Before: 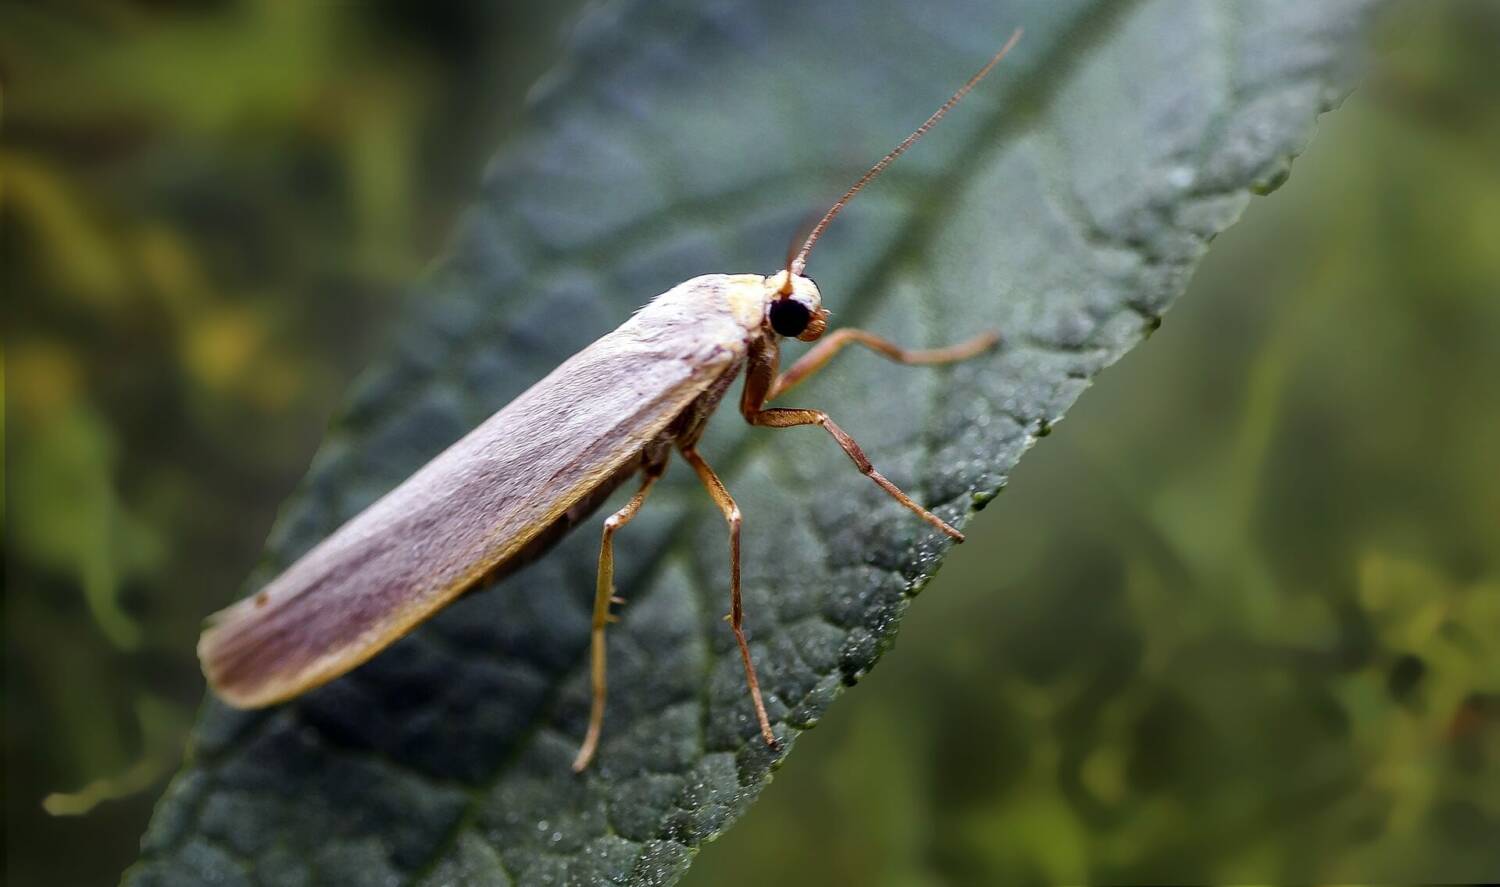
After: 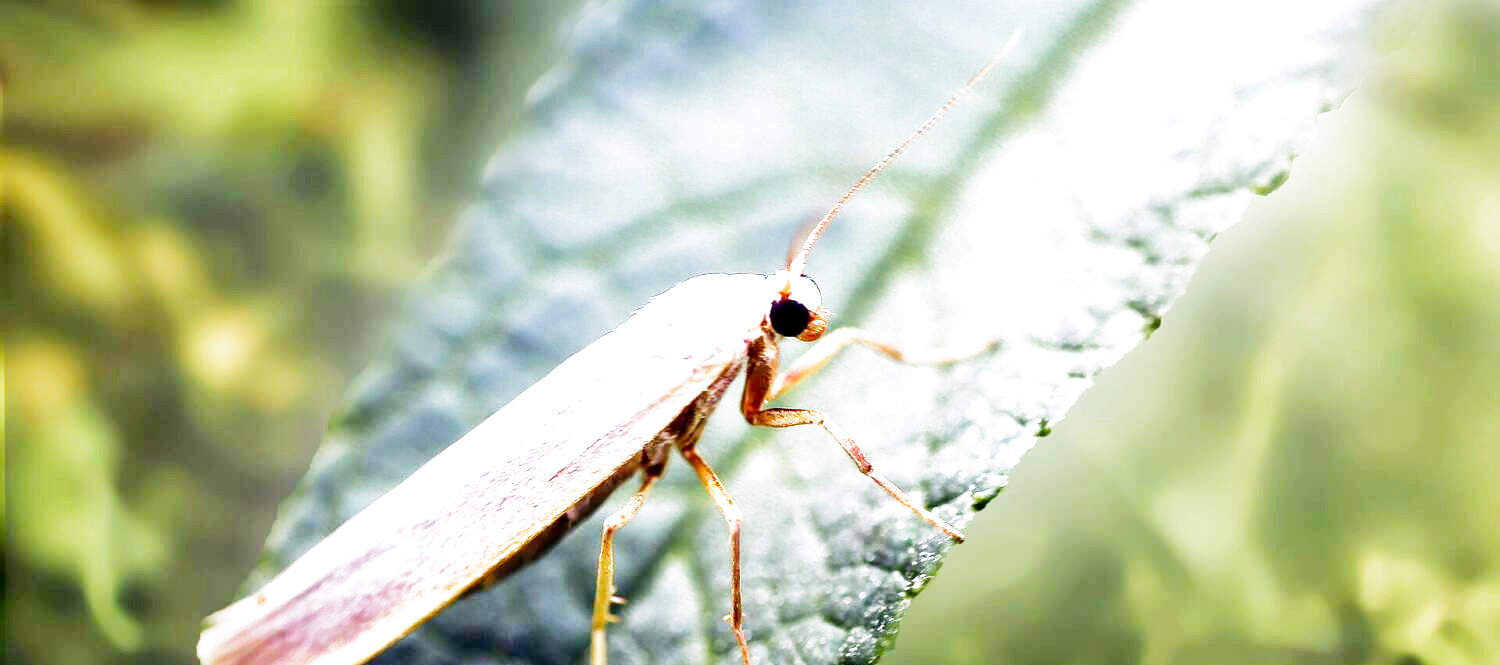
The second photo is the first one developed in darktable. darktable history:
crop: bottom 24.988%
exposure: black level correction 0, exposure 1.975 EV, compensate exposure bias true, compensate highlight preservation false
filmic rgb: middle gray luminance 12.74%, black relative exposure -10.13 EV, white relative exposure 3.47 EV, threshold 6 EV, target black luminance 0%, hardness 5.74, latitude 44.69%, contrast 1.221, highlights saturation mix 5%, shadows ↔ highlights balance 26.78%, add noise in highlights 0, preserve chrominance no, color science v3 (2019), use custom middle-gray values true, iterations of high-quality reconstruction 0, contrast in highlights soft, enable highlight reconstruction true
